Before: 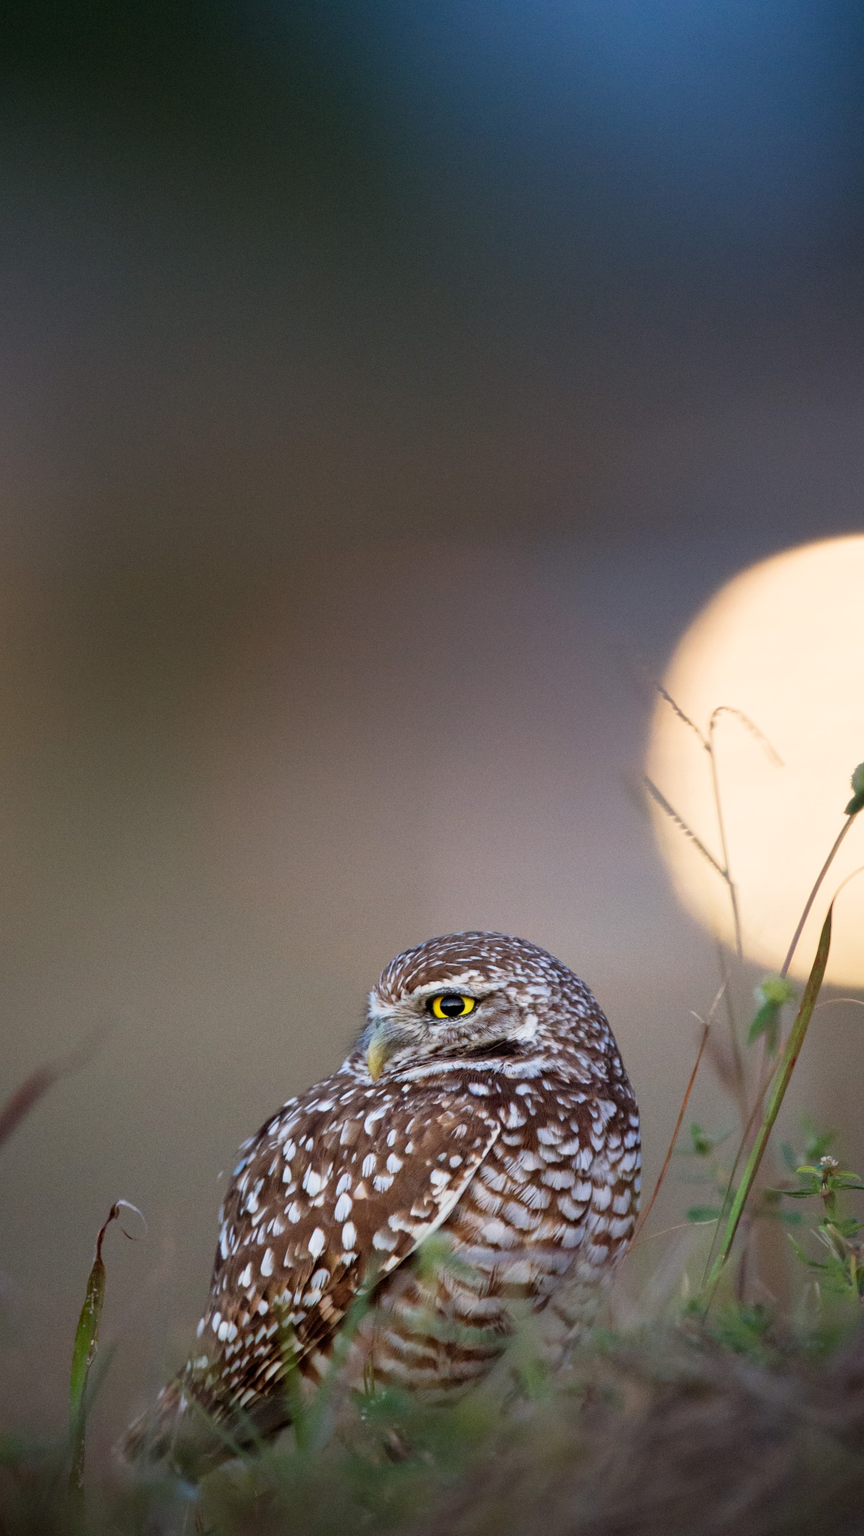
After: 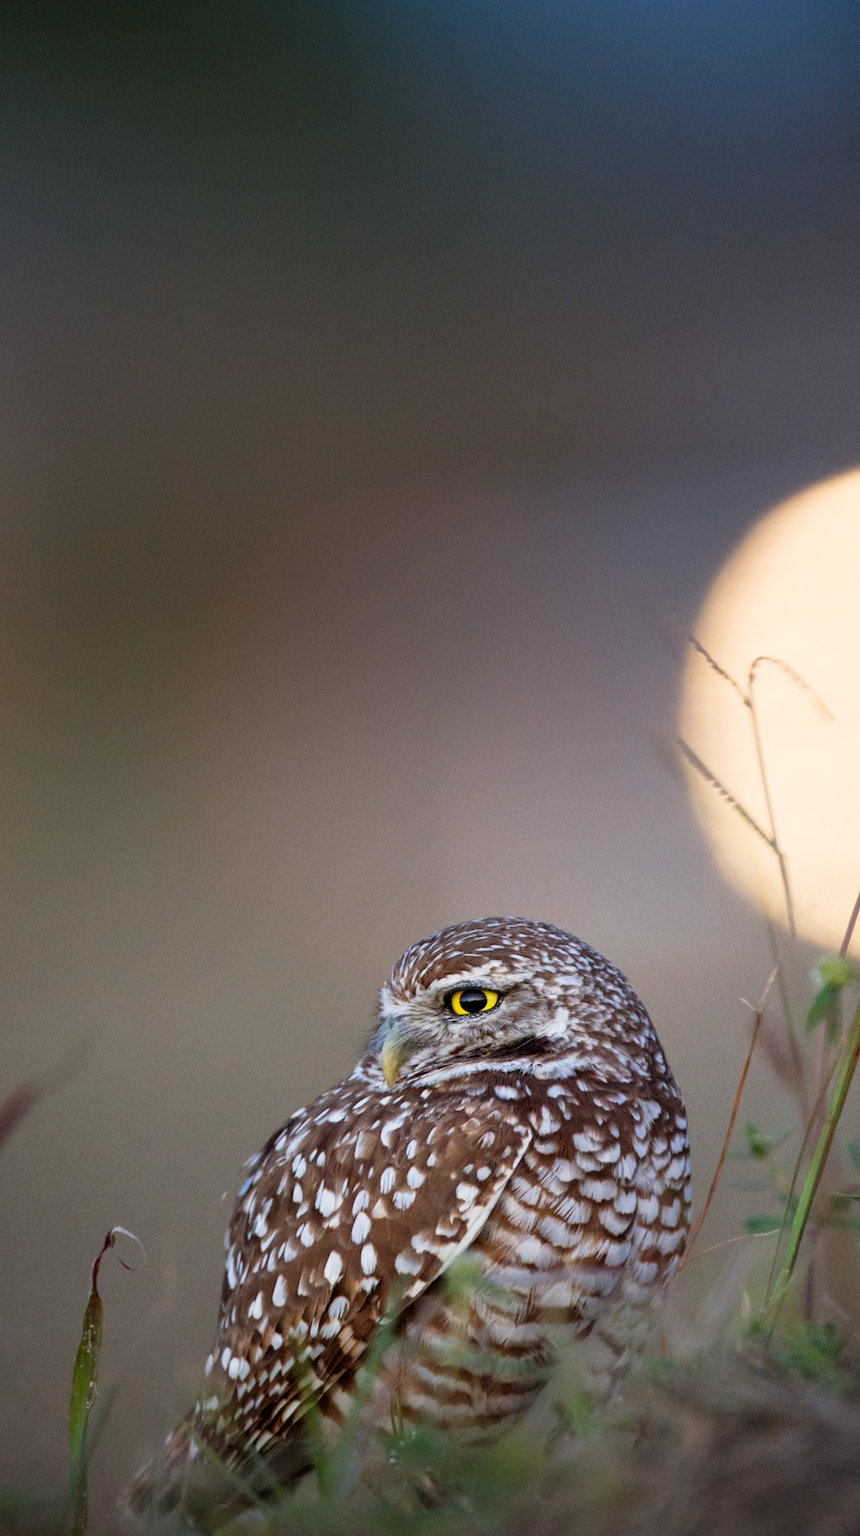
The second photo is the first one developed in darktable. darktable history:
crop: left 6.446%, top 8.188%, right 9.538%, bottom 3.548%
rotate and perspective: rotation -2.22°, lens shift (horizontal) -0.022, automatic cropping off
